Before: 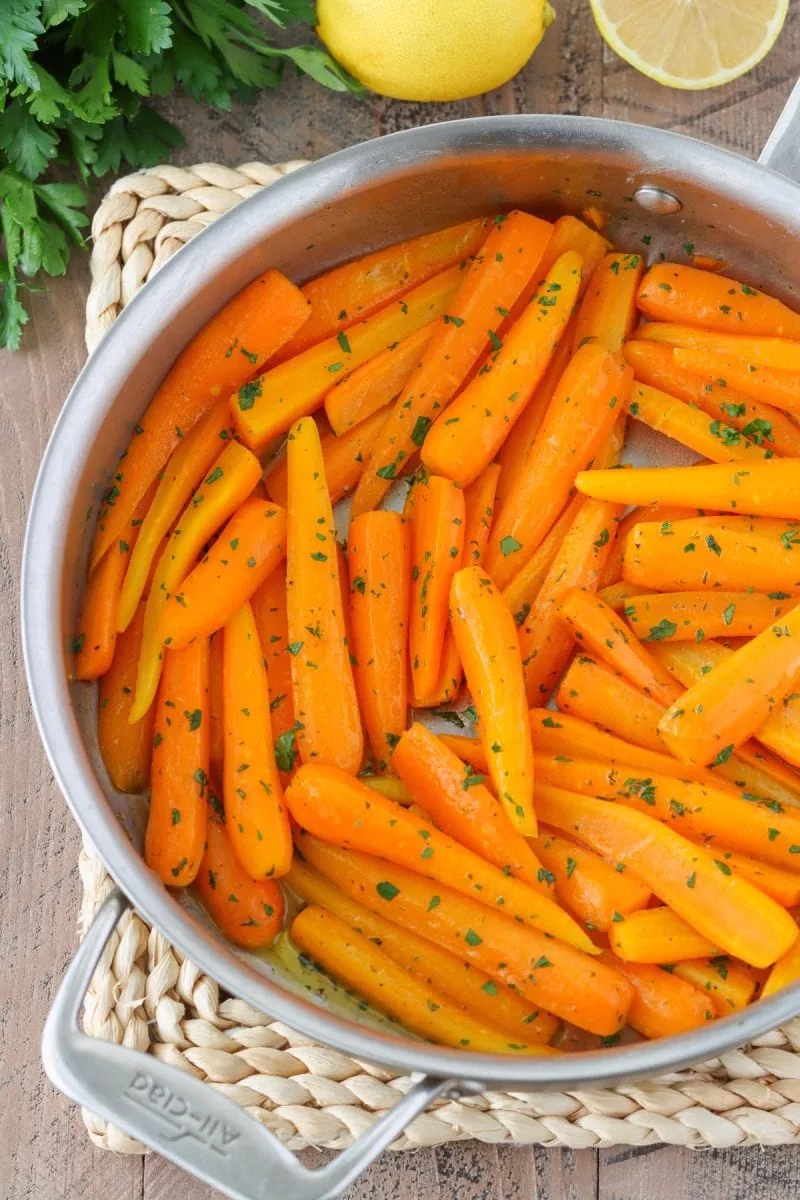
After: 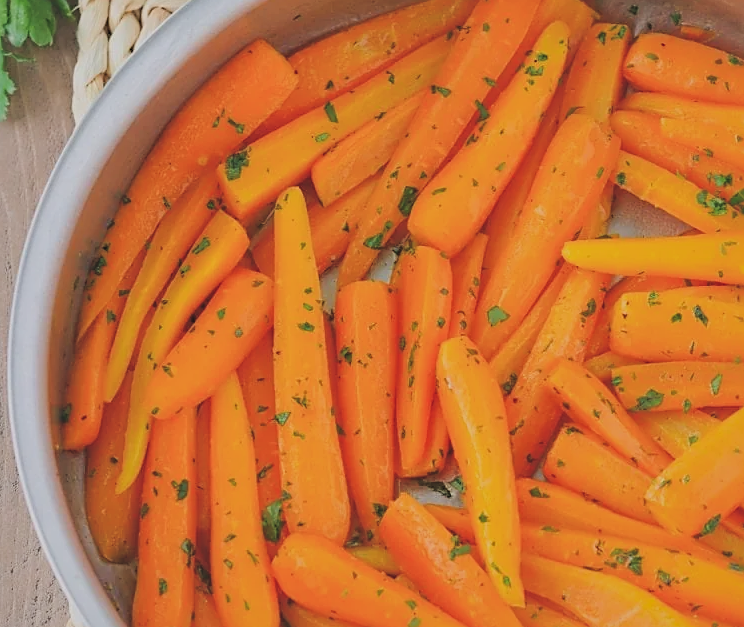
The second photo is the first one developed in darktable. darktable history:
contrast brightness saturation: contrast 0.1, brightness 0.03, saturation 0.09
filmic rgb: black relative exposure -4.88 EV, hardness 2.82
shadows and highlights: on, module defaults
exposure: black level correction -0.025, exposure -0.117 EV, compensate highlight preservation false
sharpen: on, module defaults
crop: left 1.744%, top 19.225%, right 5.069%, bottom 28.357%
